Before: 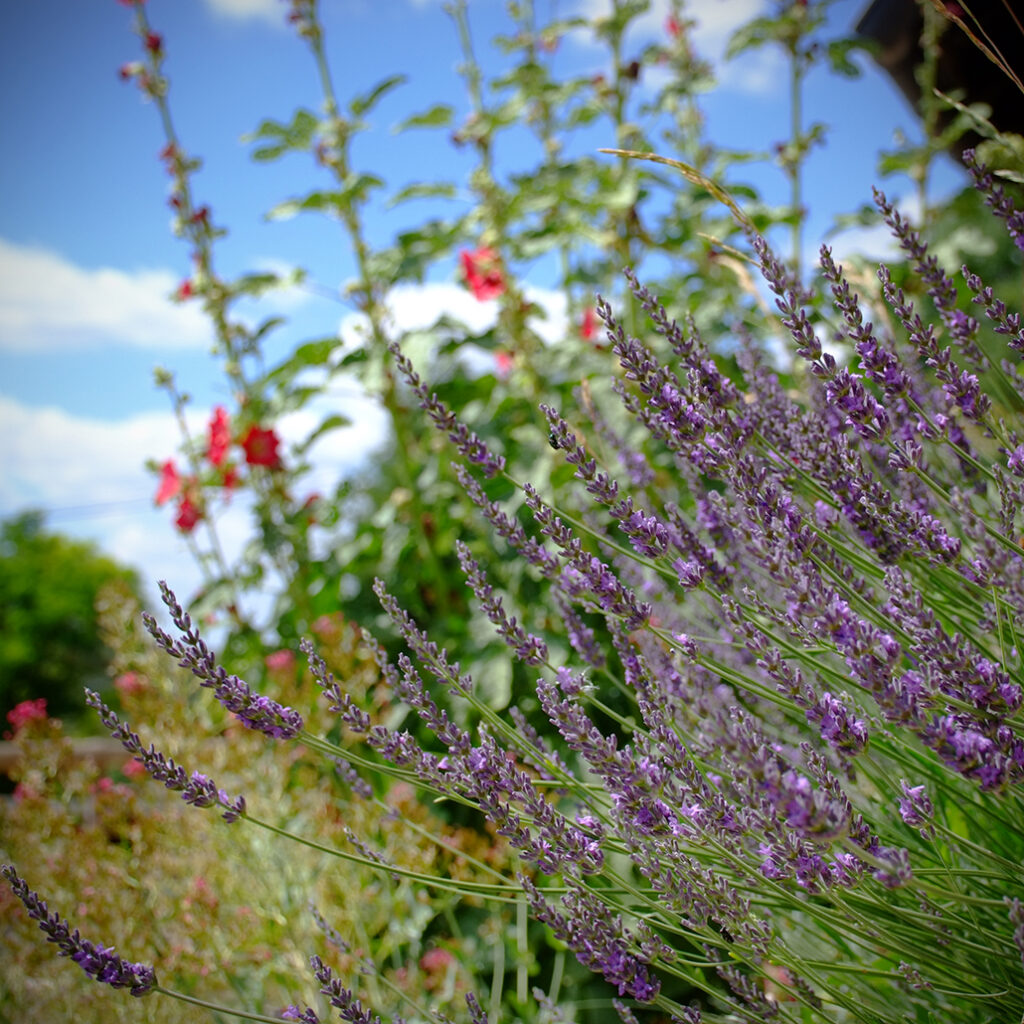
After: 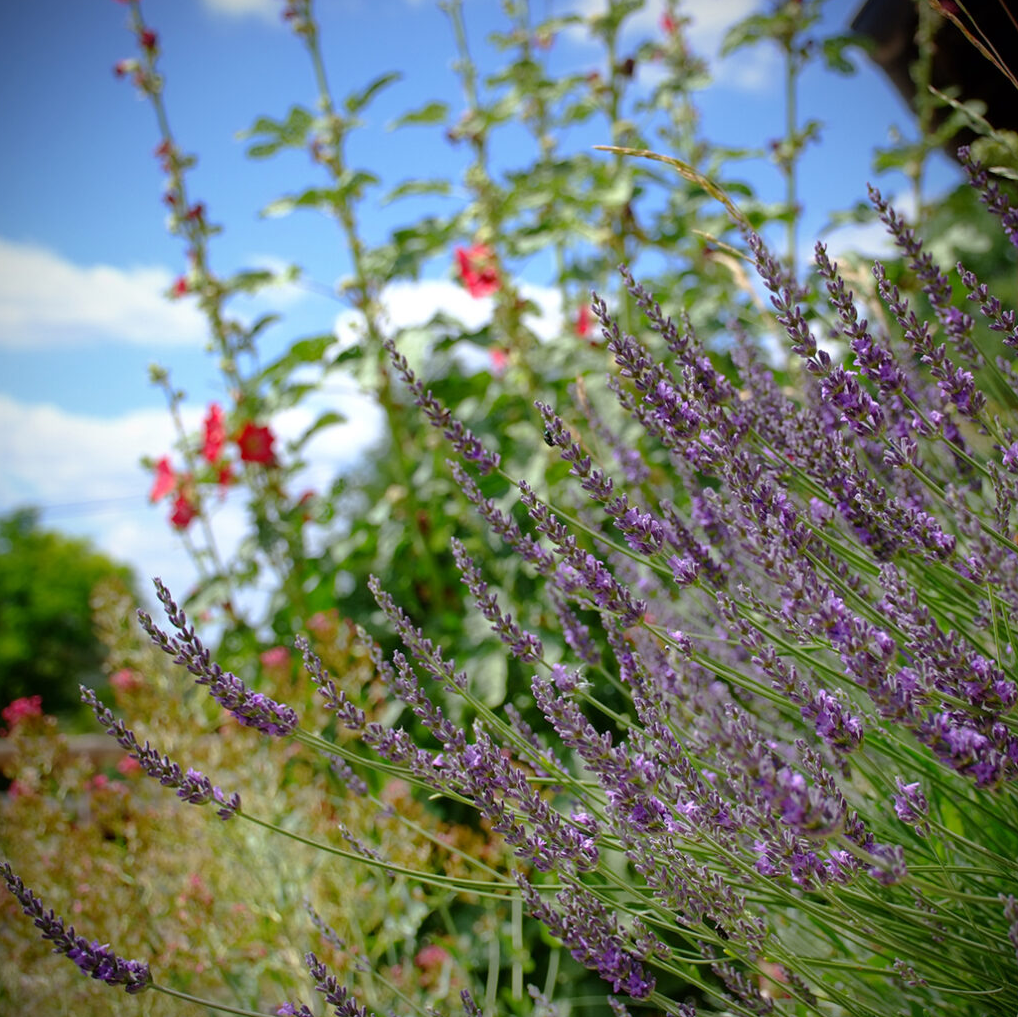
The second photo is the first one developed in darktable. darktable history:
crop and rotate: left 0.506%, top 0.309%, bottom 0.284%
